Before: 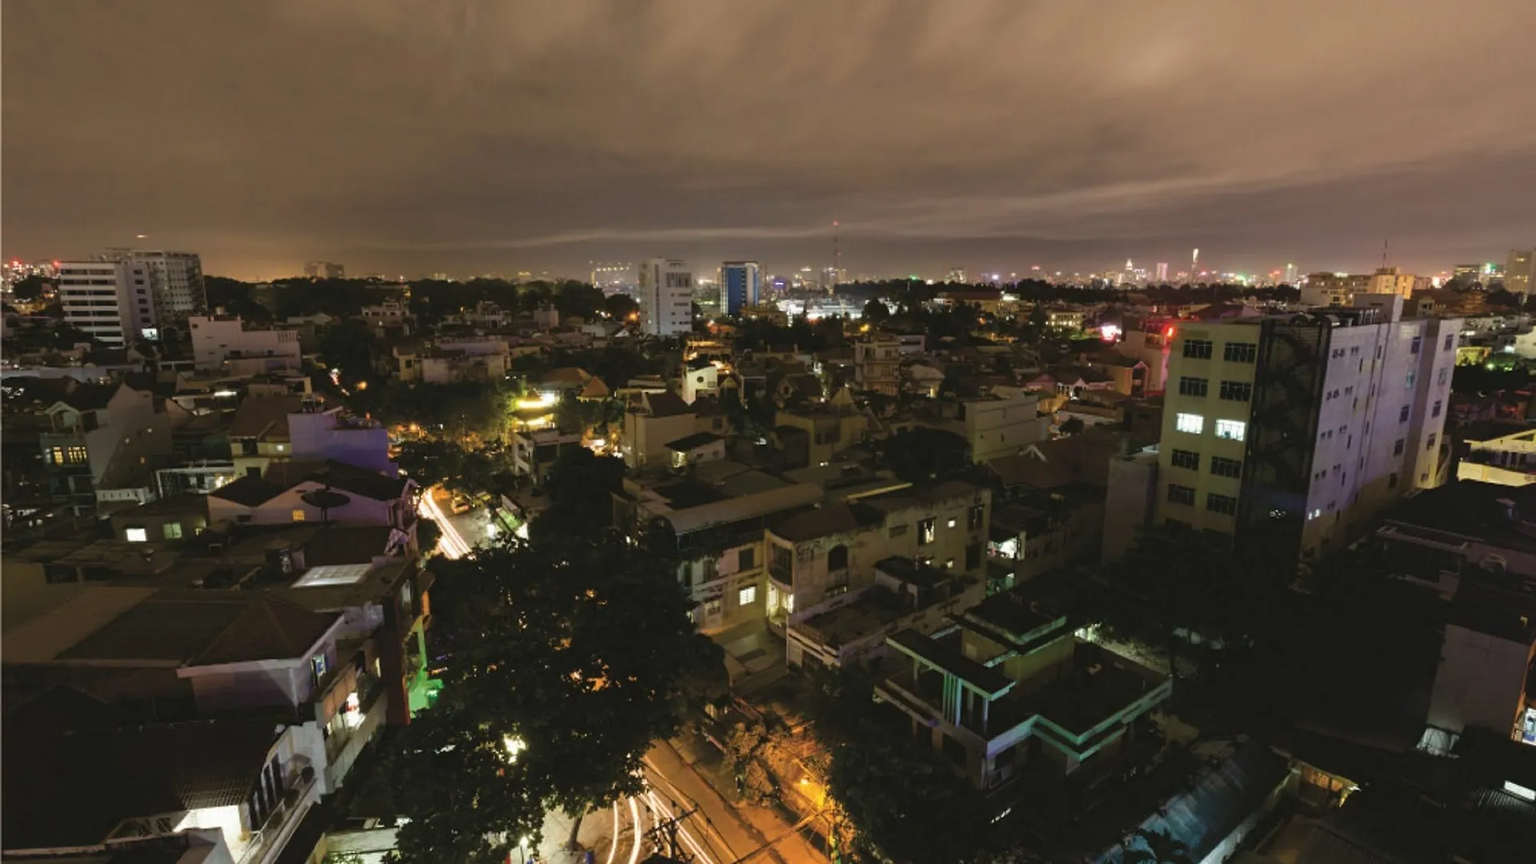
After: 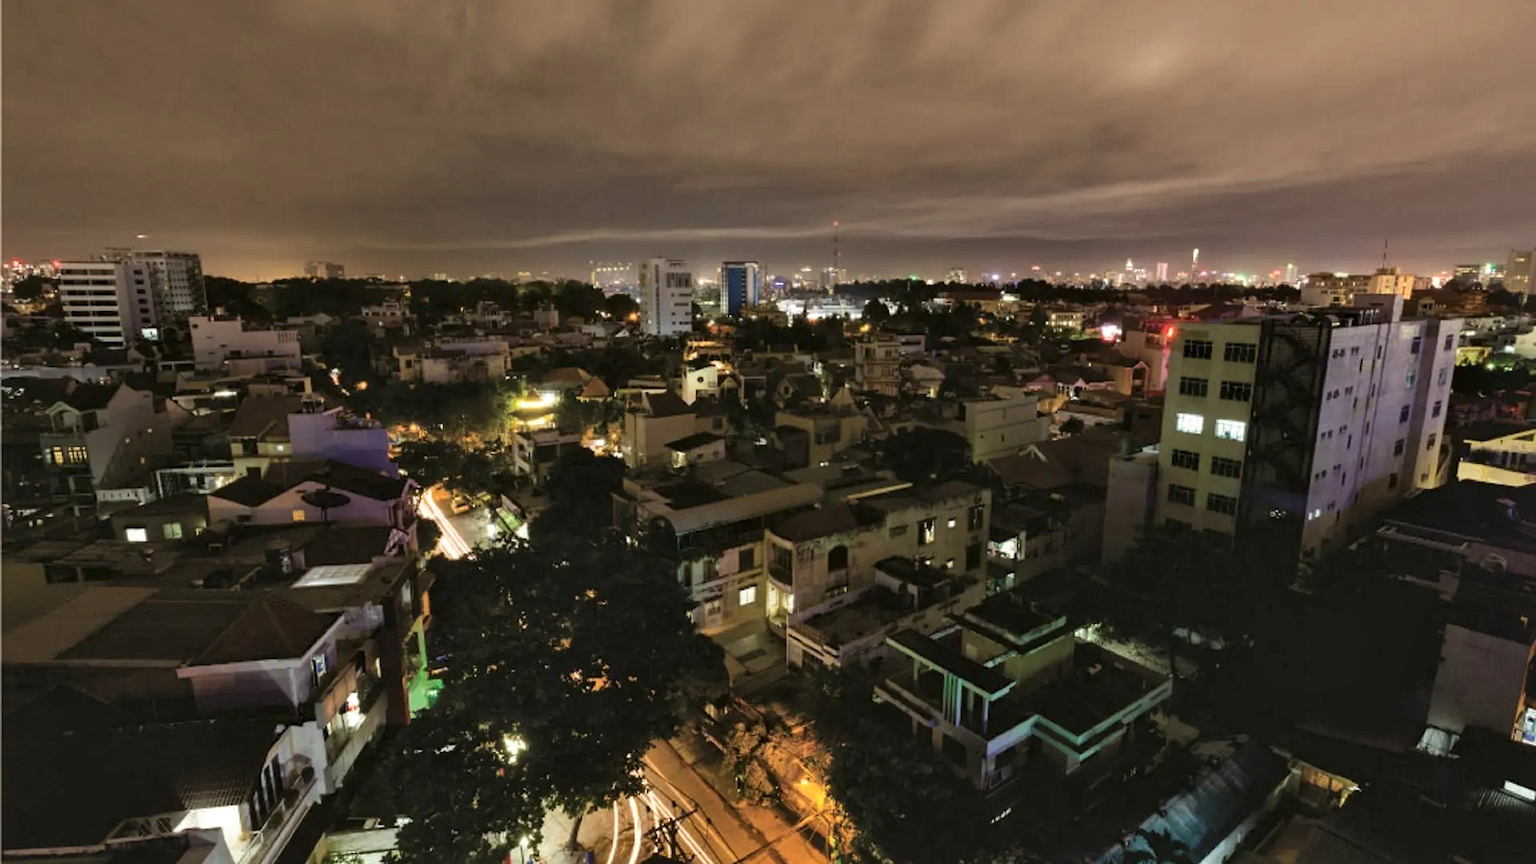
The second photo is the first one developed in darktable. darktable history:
local contrast: mode bilateral grid, contrast 24, coarseness 47, detail 151%, midtone range 0.2
